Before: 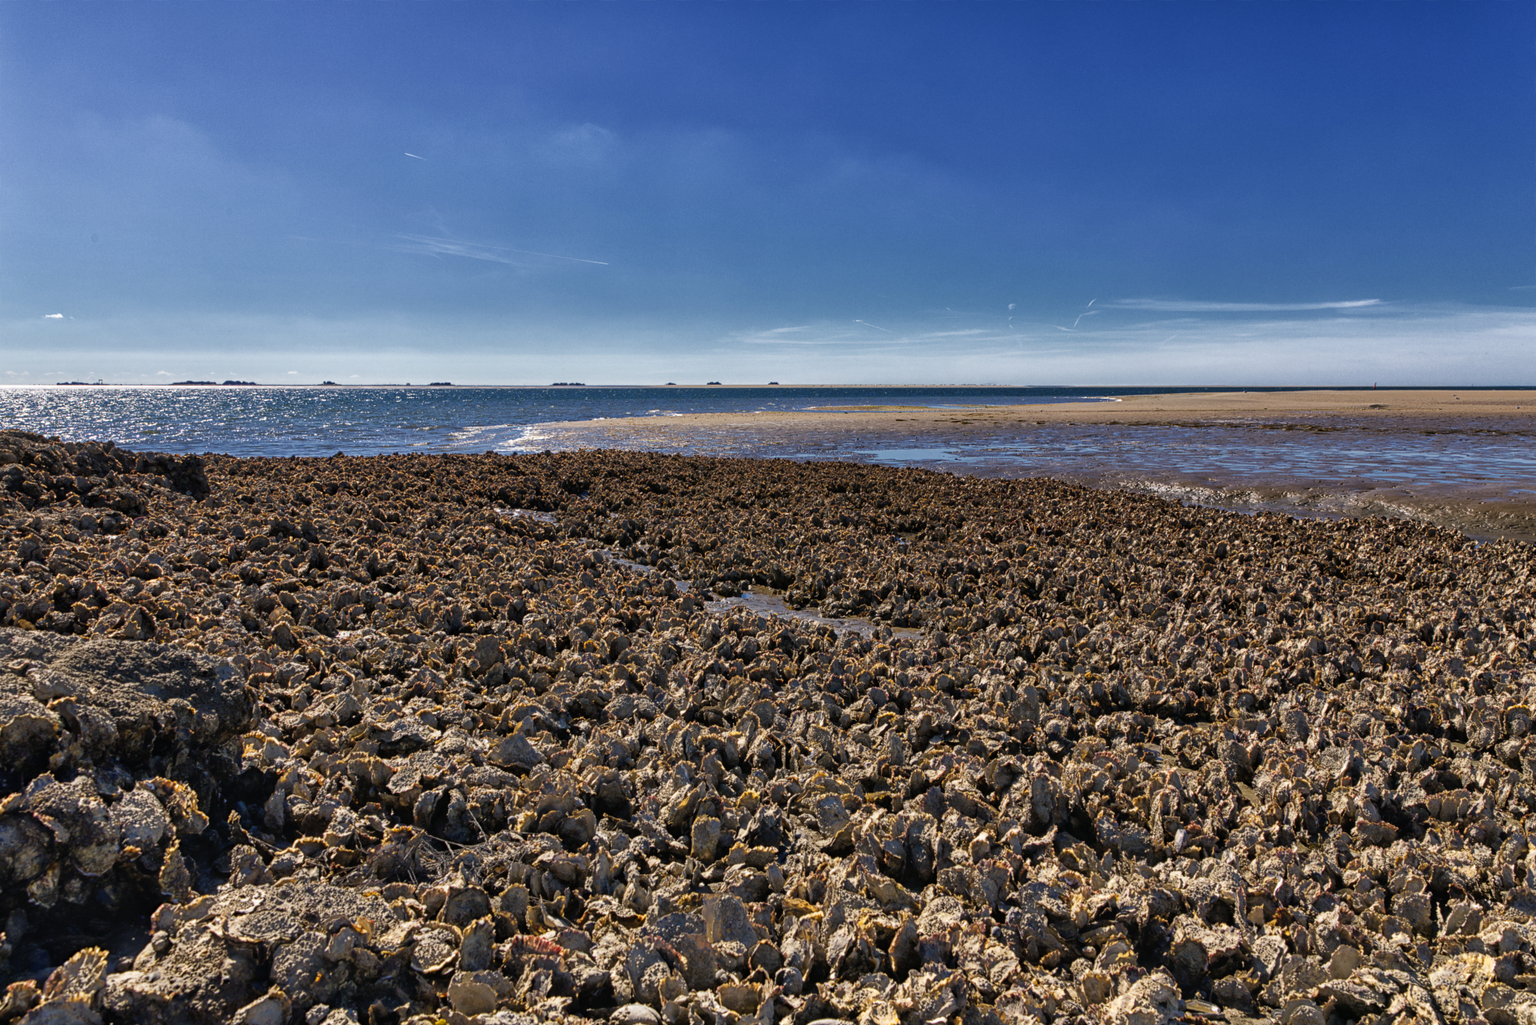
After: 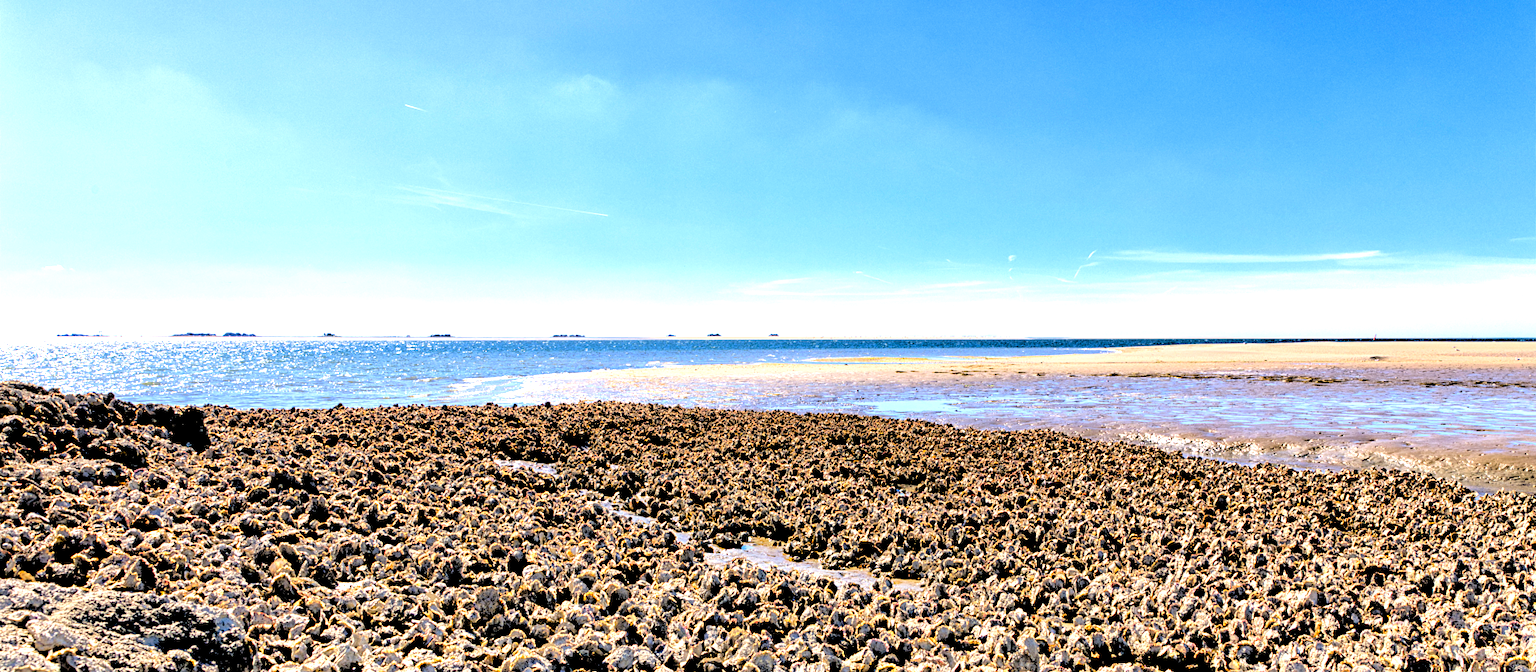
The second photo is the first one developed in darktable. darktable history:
rgb levels: levels [[0.027, 0.429, 0.996], [0, 0.5, 1], [0, 0.5, 1]]
exposure: black level correction 0.008, exposure 0.979 EV, compensate highlight preservation false
levels: levels [0, 0.394, 0.787]
filmic rgb: middle gray luminance 18.42%, black relative exposure -9 EV, white relative exposure 3.75 EV, threshold 6 EV, target black luminance 0%, hardness 4.85, latitude 67.35%, contrast 0.955, highlights saturation mix 20%, shadows ↔ highlights balance 21.36%, add noise in highlights 0, preserve chrominance luminance Y, color science v3 (2019), use custom middle-gray values true, iterations of high-quality reconstruction 0, contrast in highlights soft, enable highlight reconstruction true
crop and rotate: top 4.848%, bottom 29.503%
